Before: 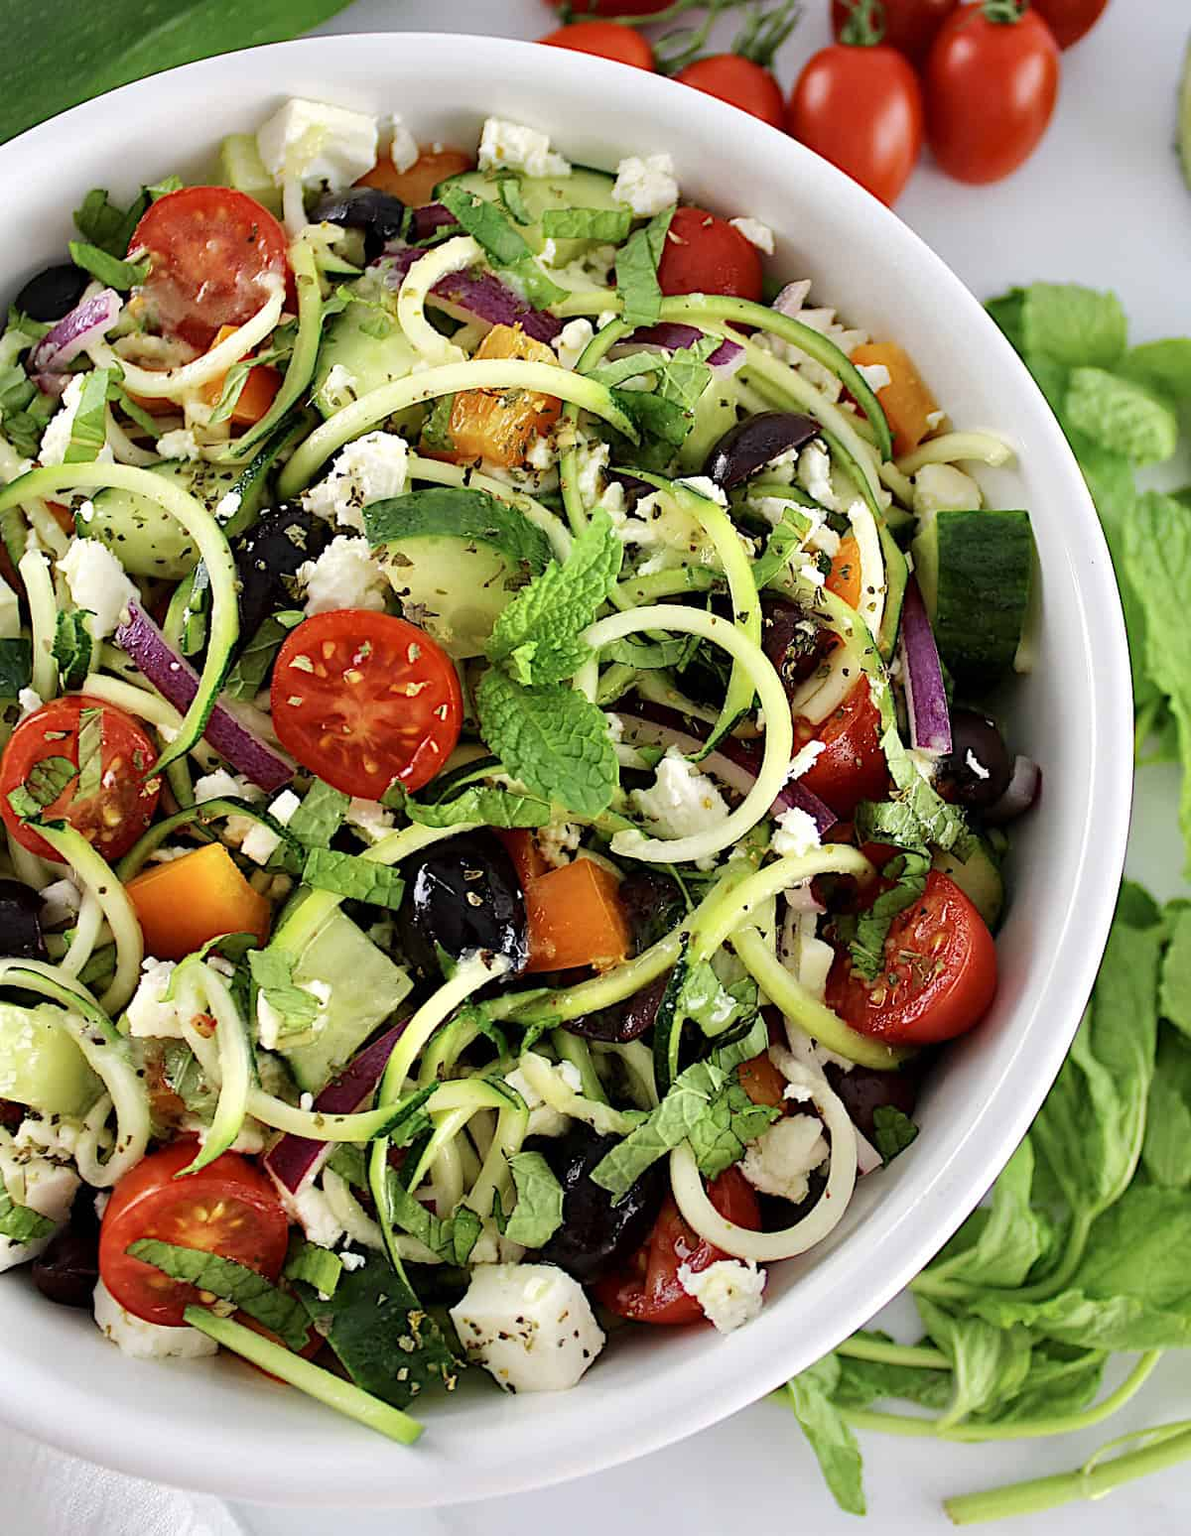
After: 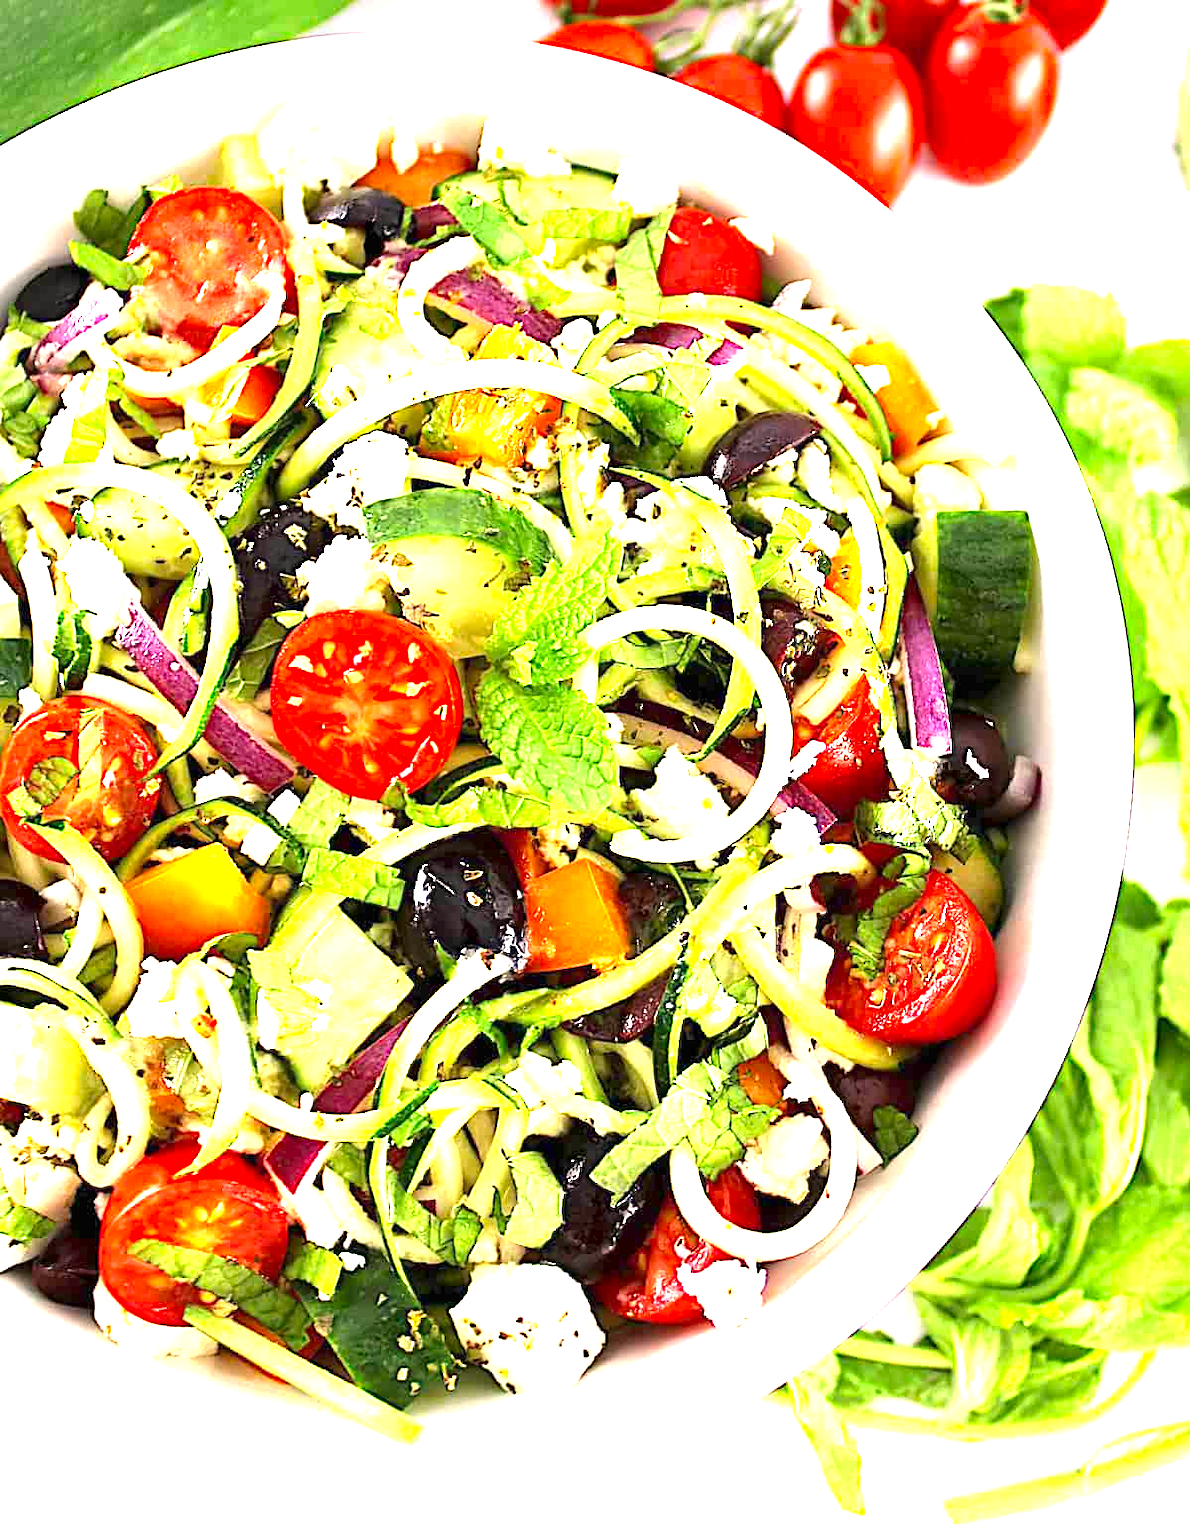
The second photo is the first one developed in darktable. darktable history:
color correction: highlights a* 5.81, highlights b* 4.84
exposure: exposure 2.003 EV, compensate highlight preservation false
sharpen: radius 2.883, amount 0.868, threshold 47.523
